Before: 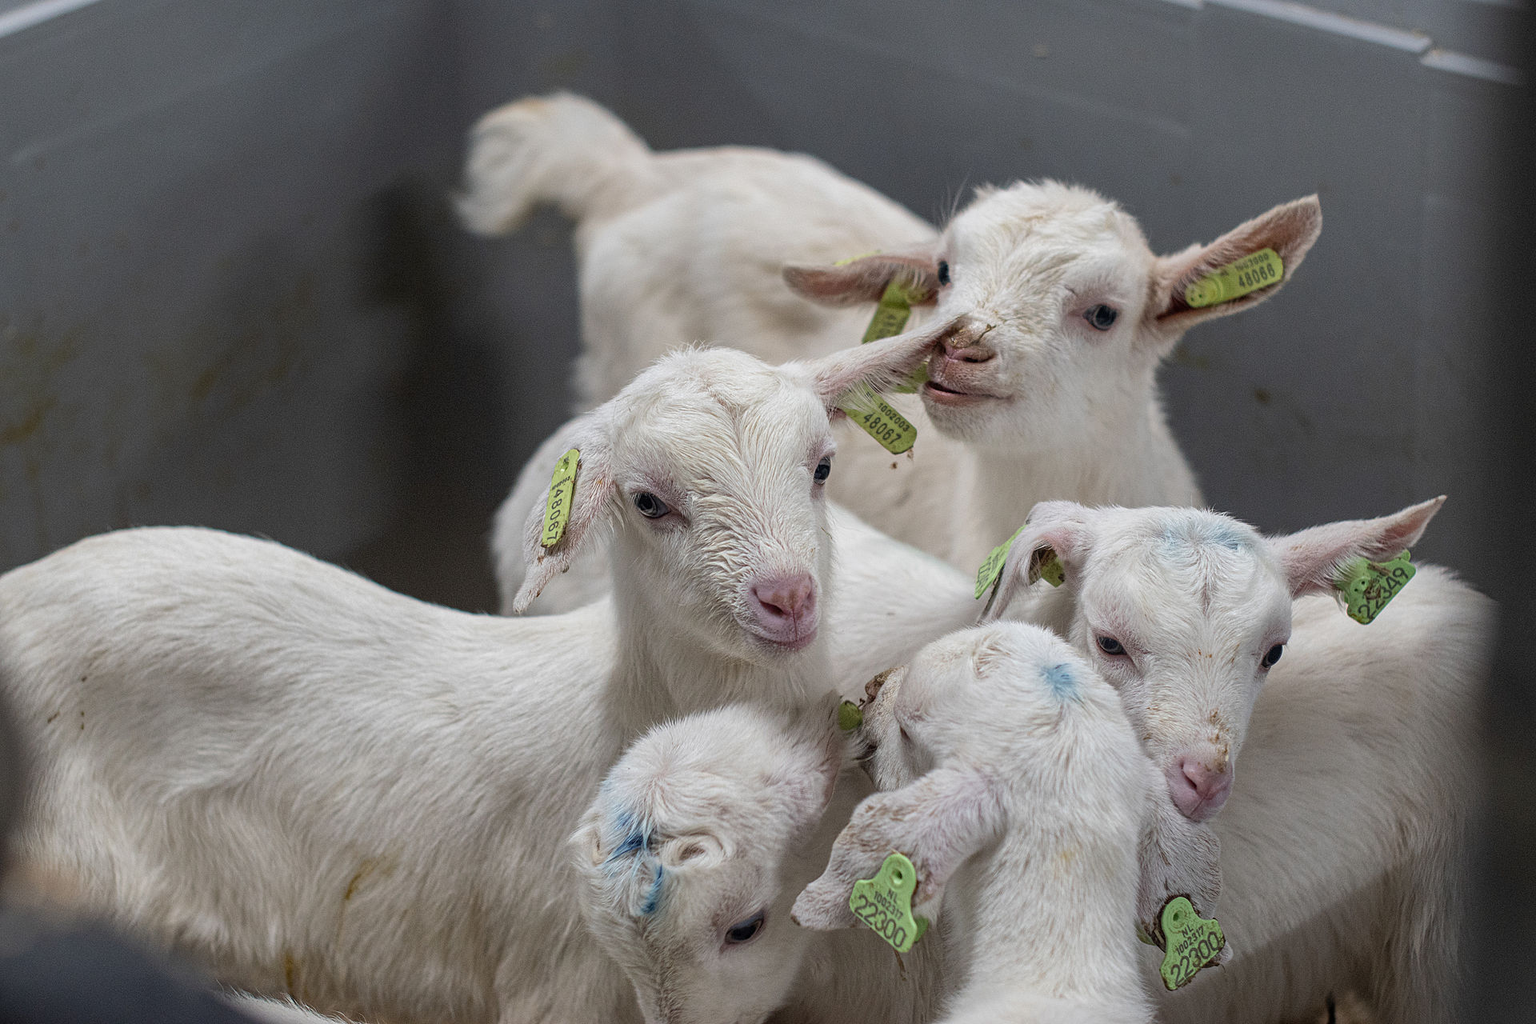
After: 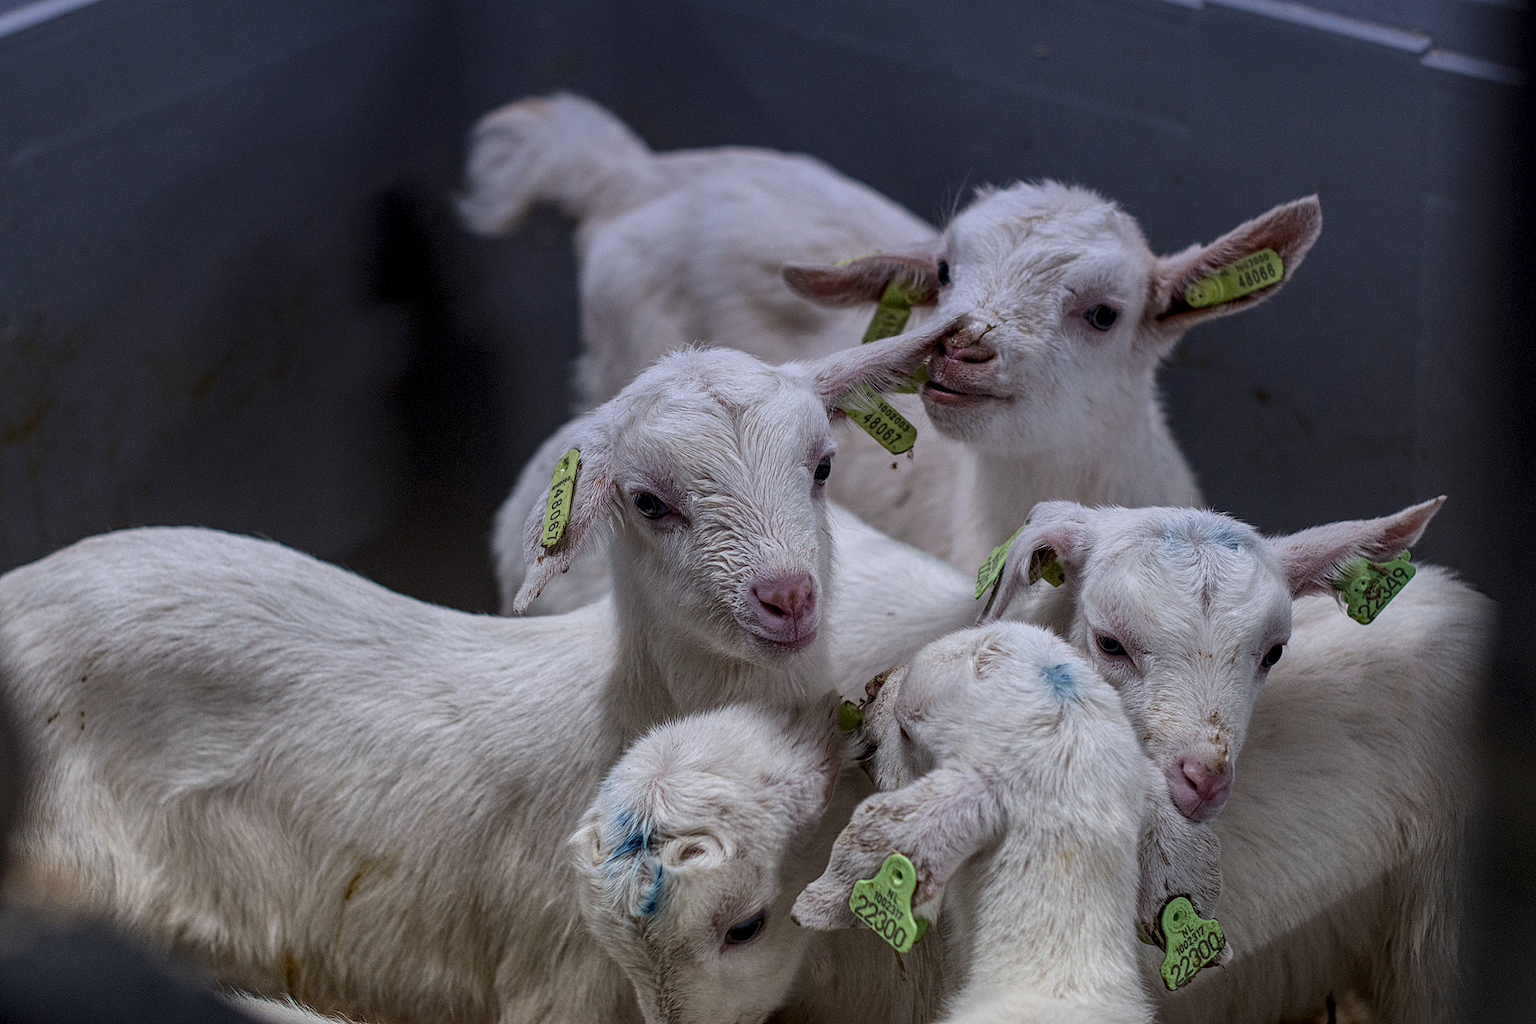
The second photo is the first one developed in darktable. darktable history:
levels: levels [0.016, 0.5, 0.996]
local contrast: on, module defaults
graduated density: hue 238.83°, saturation 50%
contrast brightness saturation: contrast 0.07, brightness -0.14, saturation 0.11
